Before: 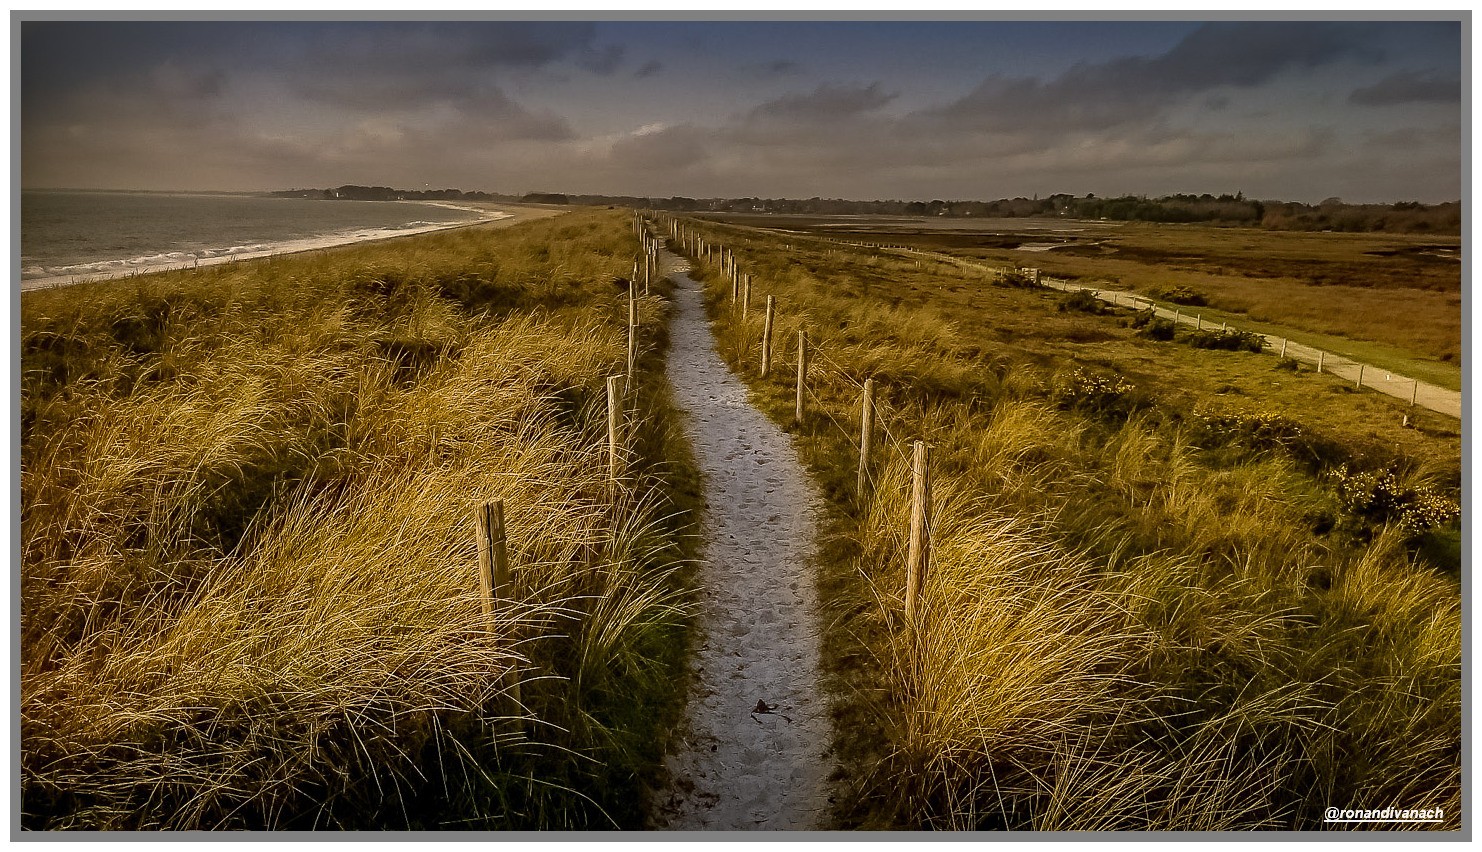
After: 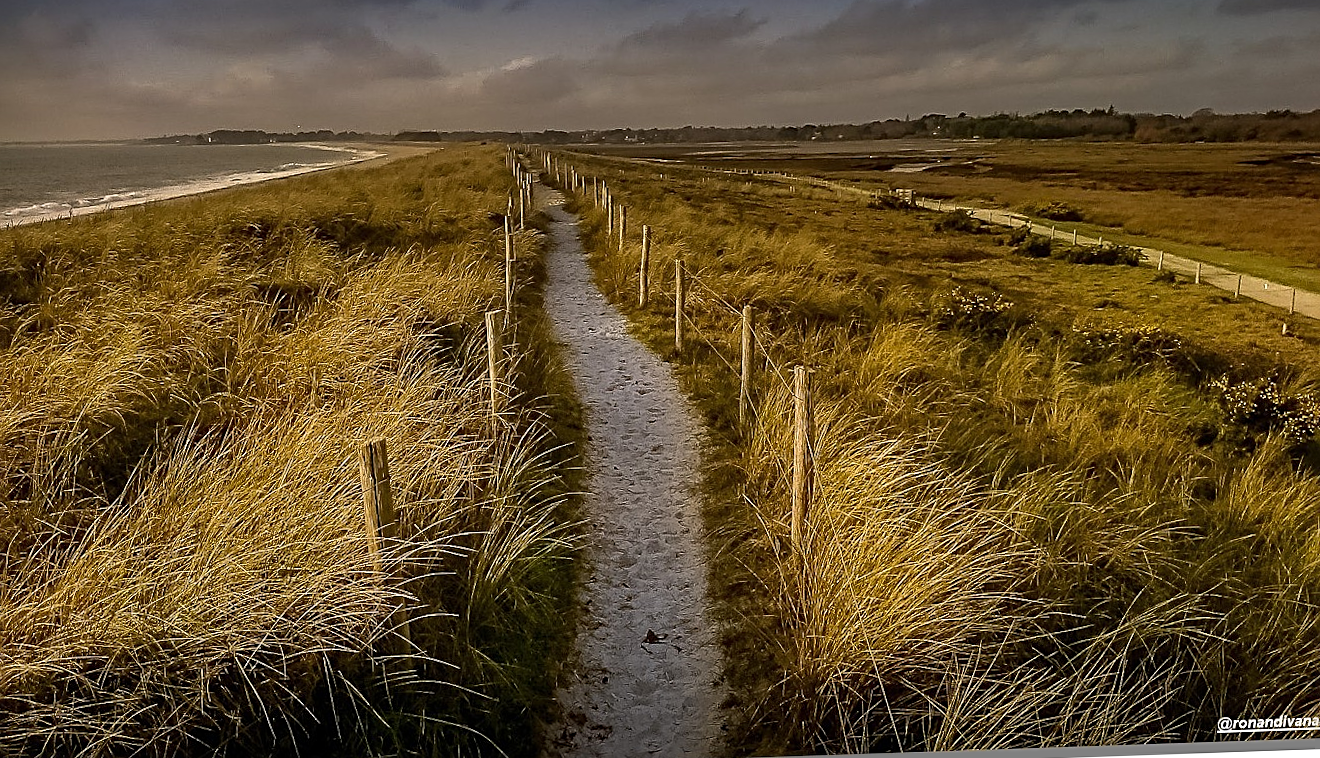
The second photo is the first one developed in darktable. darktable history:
crop and rotate: angle 1.96°, left 5.673%, top 5.673%
sharpen: on, module defaults
